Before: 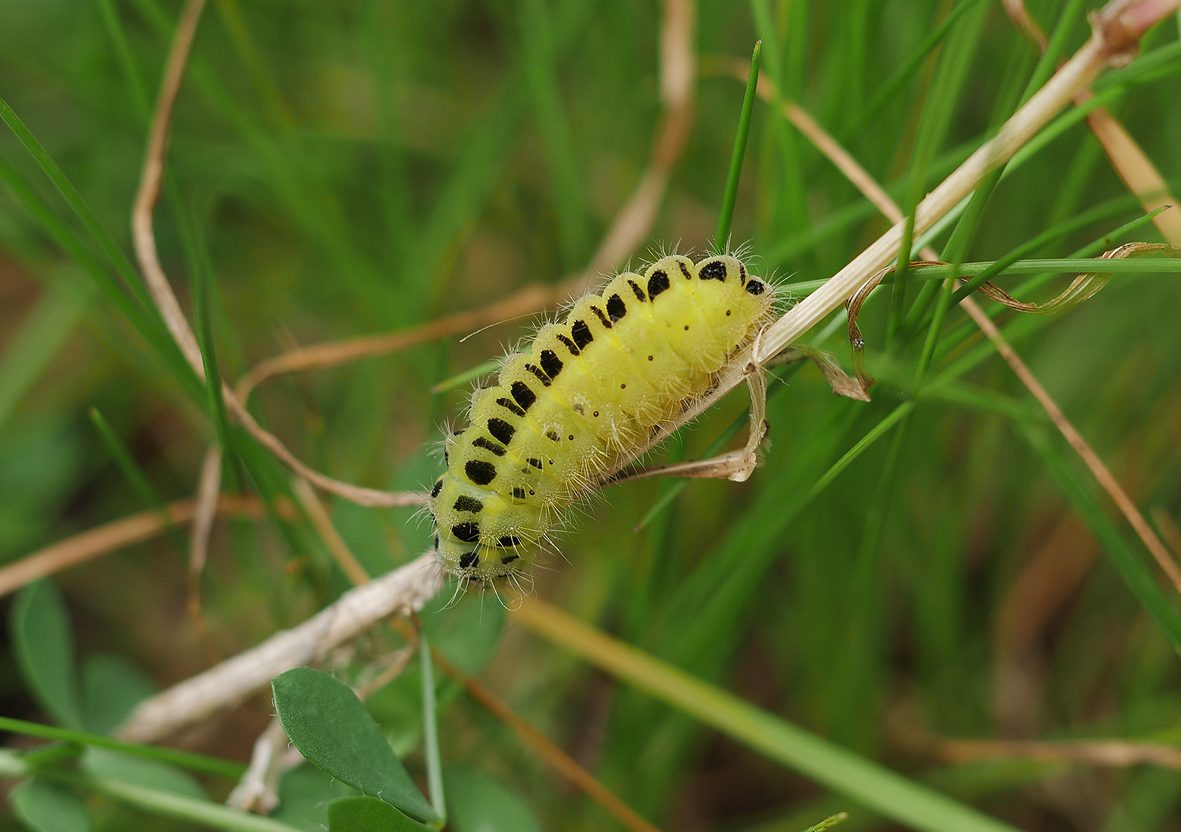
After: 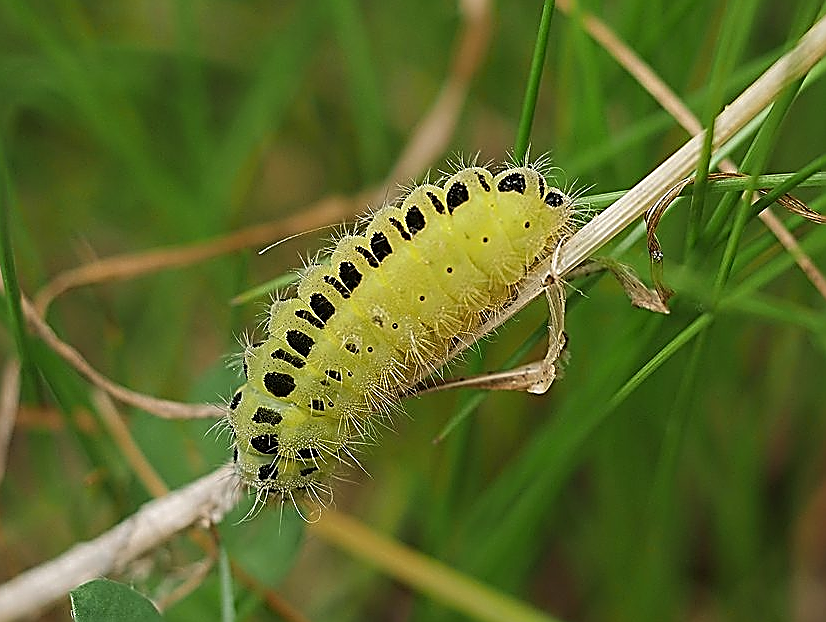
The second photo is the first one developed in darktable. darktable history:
sharpen: amount 1.861
crop and rotate: left 17.046%, top 10.659%, right 12.989%, bottom 14.553%
